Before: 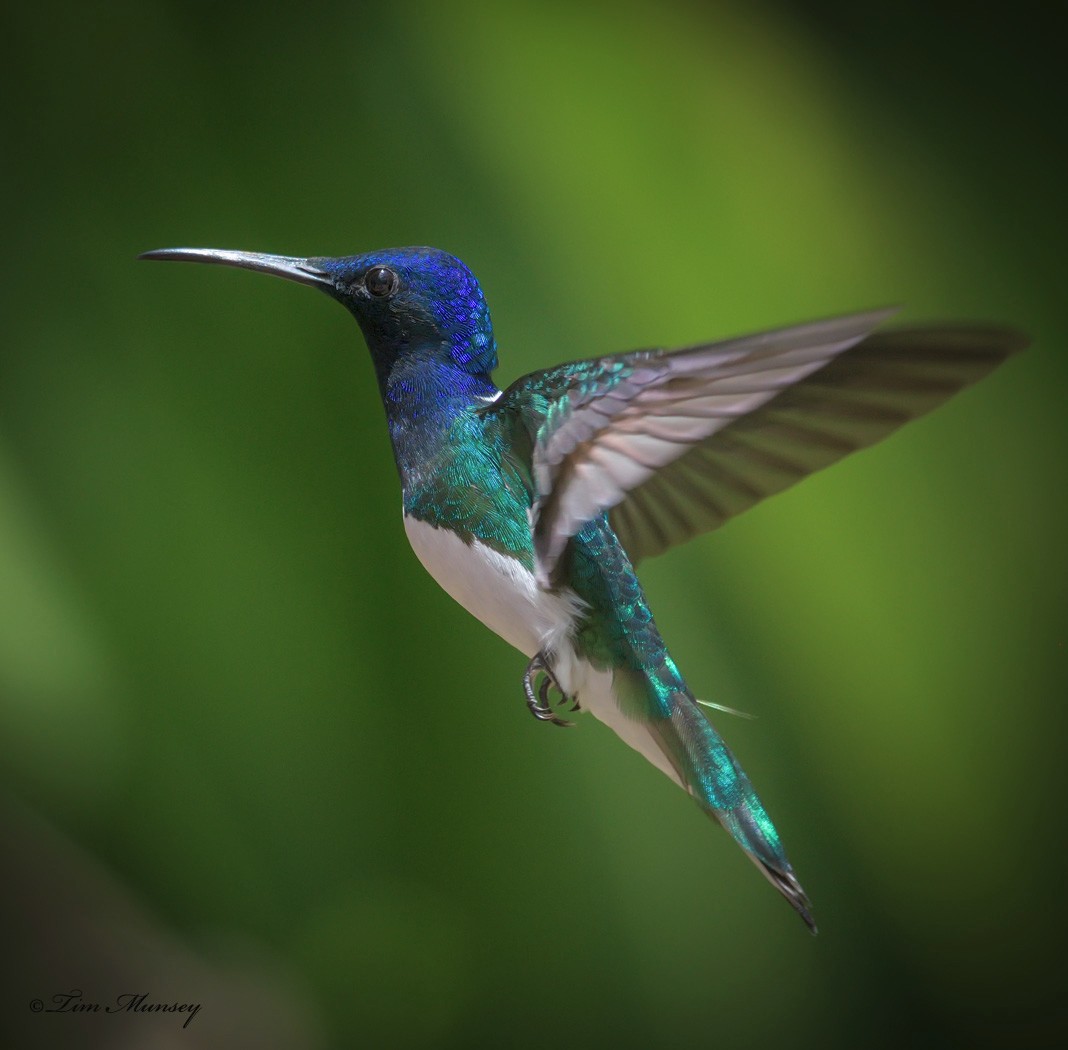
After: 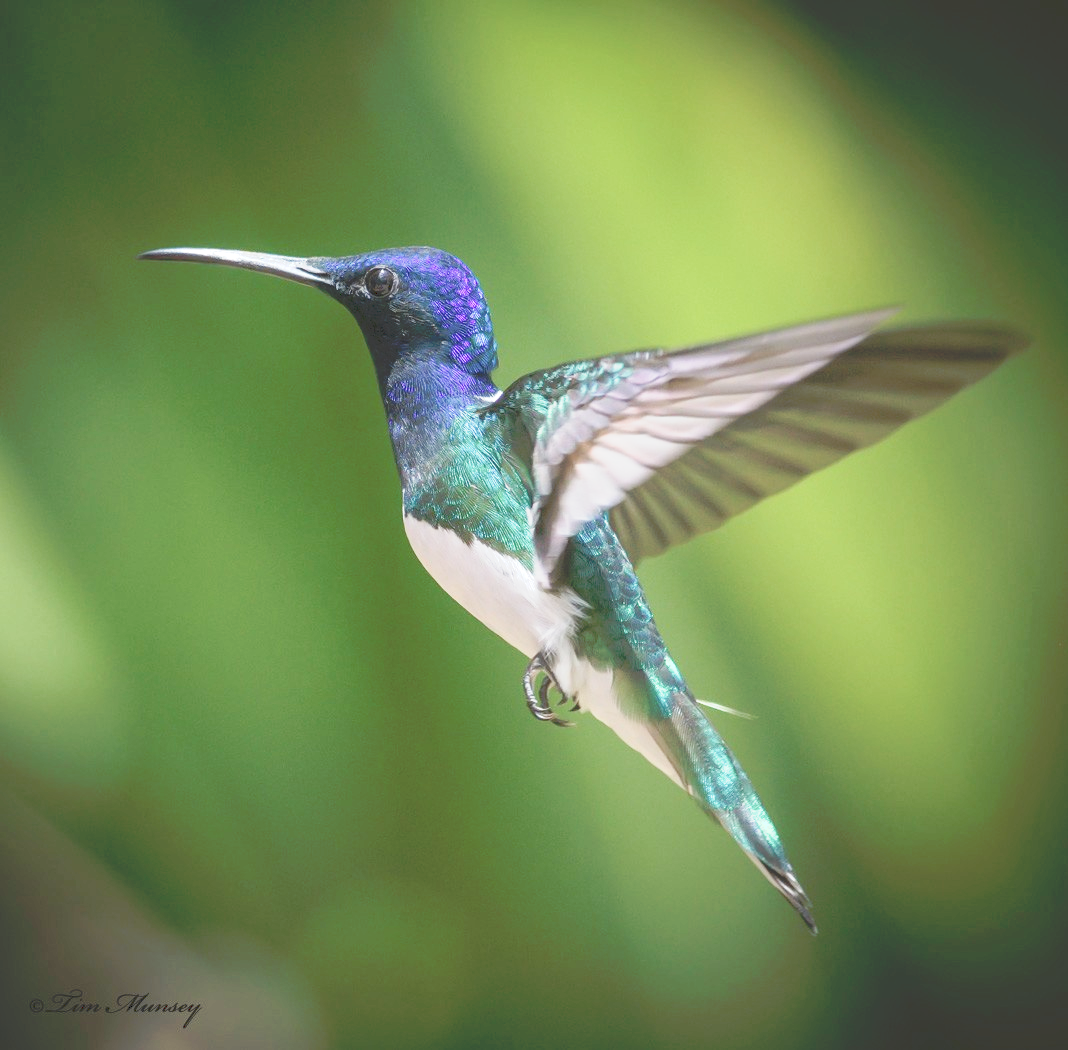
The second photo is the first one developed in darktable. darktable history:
tone equalizer: -8 EV -0.417 EV, -7 EV -0.389 EV, -6 EV -0.333 EV, -5 EV -0.222 EV, -3 EV 0.222 EV, -2 EV 0.333 EV, -1 EV 0.389 EV, +0 EV 0.417 EV, edges refinement/feathering 500, mask exposure compensation -1.57 EV, preserve details no
tone curve: curves: ch0 [(0, 0) (0.003, 0.195) (0.011, 0.161) (0.025, 0.21) (0.044, 0.24) (0.069, 0.254) (0.1, 0.283) (0.136, 0.347) (0.177, 0.412) (0.224, 0.455) (0.277, 0.531) (0.335, 0.606) (0.399, 0.679) (0.468, 0.748) (0.543, 0.814) (0.623, 0.876) (0.709, 0.927) (0.801, 0.949) (0.898, 0.962) (1, 1)], preserve colors none
